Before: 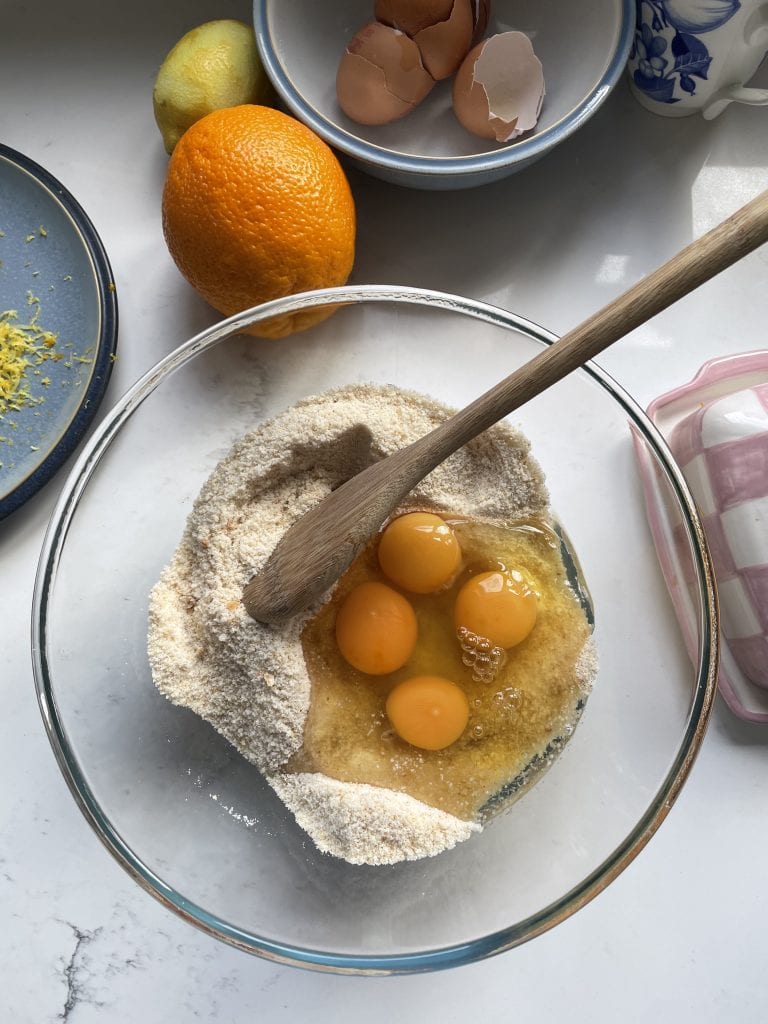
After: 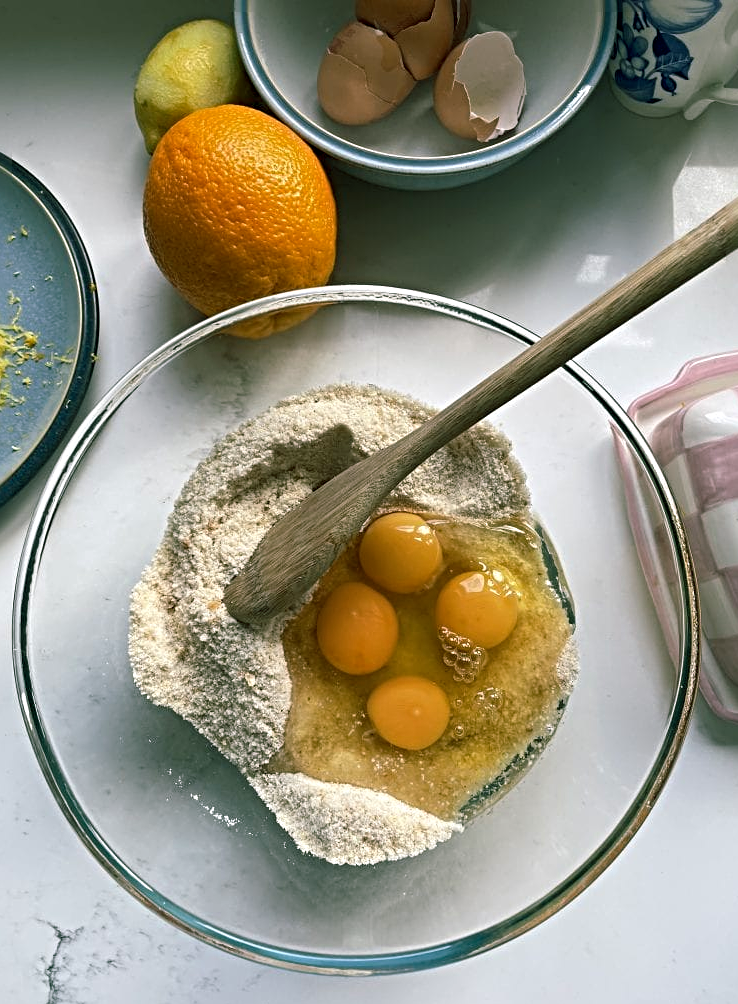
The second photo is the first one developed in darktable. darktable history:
crop and rotate: left 2.493%, right 1.343%, bottom 1.944%
sharpen: radius 4.896
color balance rgb: shadows lift › chroma 12.024%, shadows lift › hue 132.45°, perceptual saturation grading › global saturation 0.815%, global vibrance 20%
